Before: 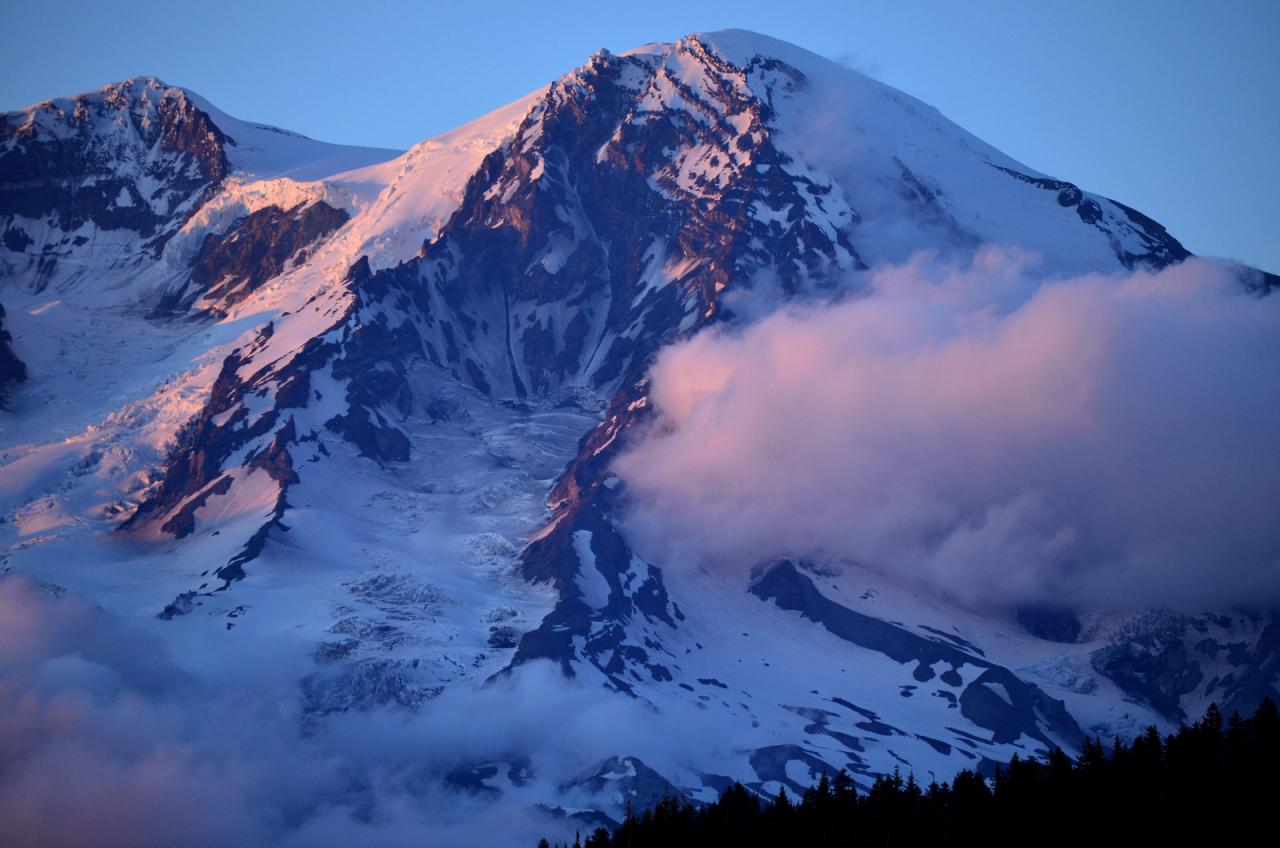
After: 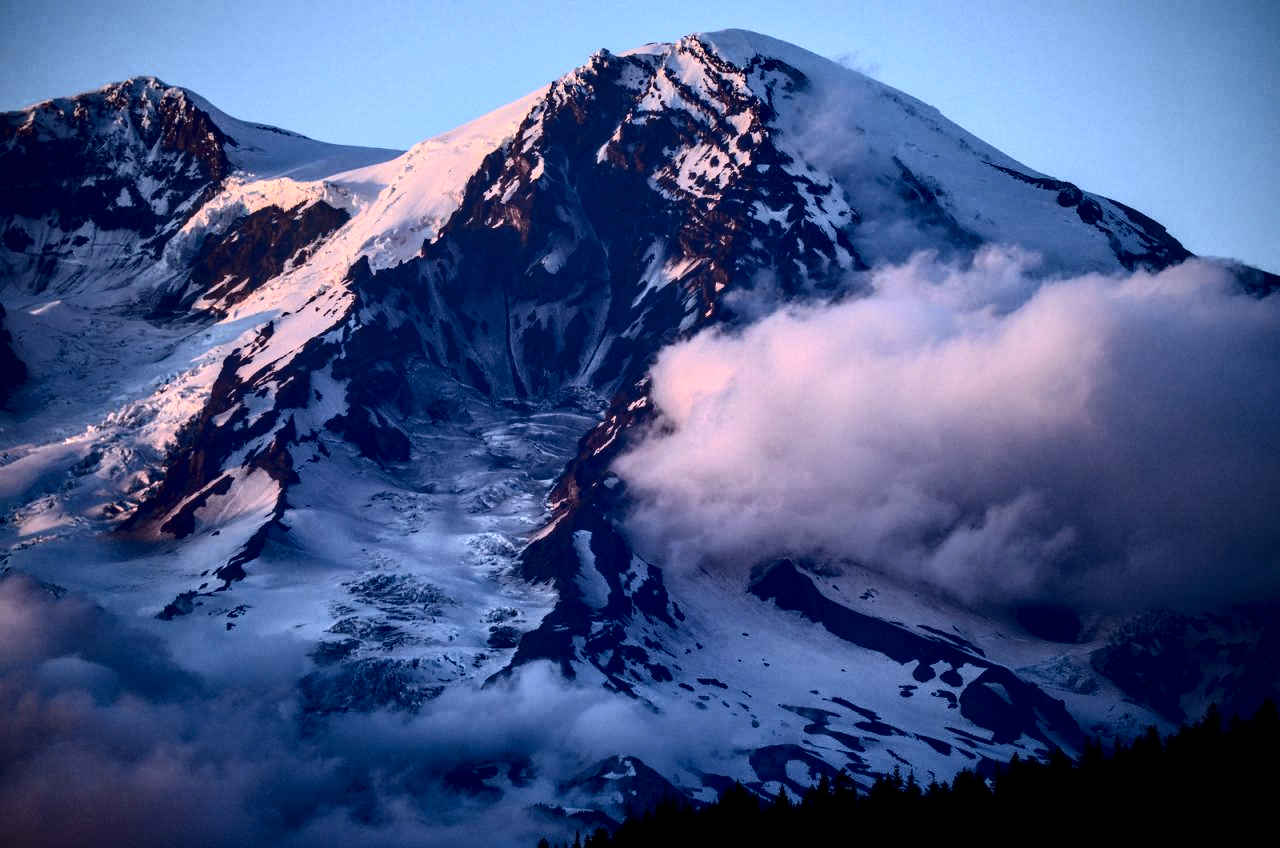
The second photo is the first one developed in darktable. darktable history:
local contrast: detail 130%
contrast brightness saturation: contrast 0.506, saturation -0.091
